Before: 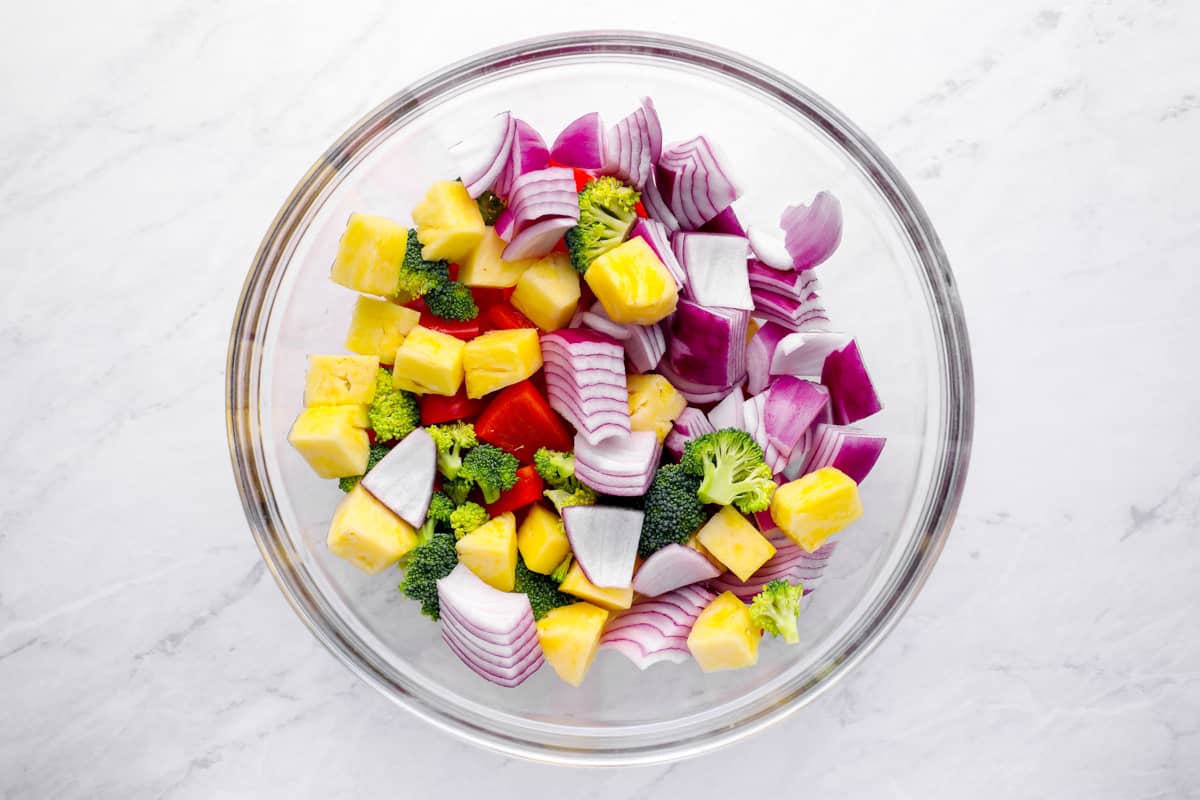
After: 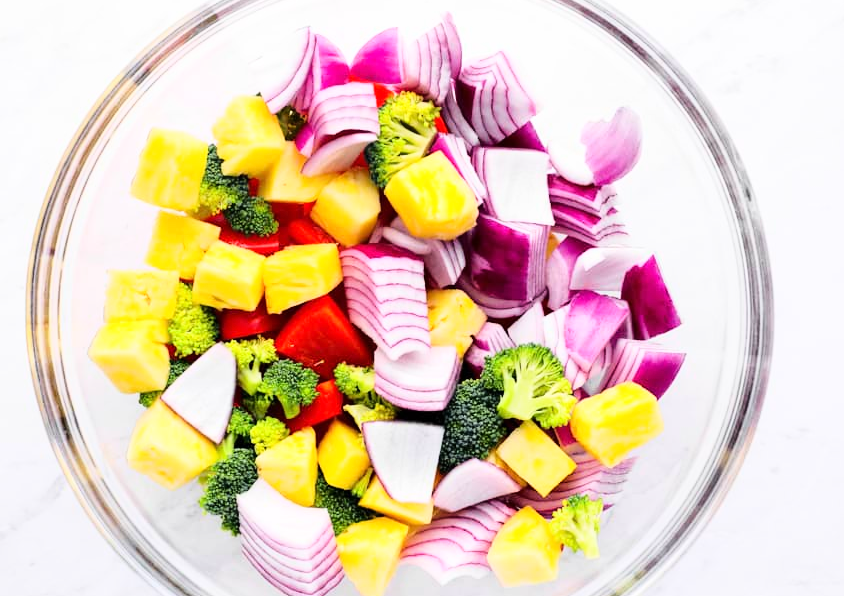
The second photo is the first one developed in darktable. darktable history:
crop and rotate: left 16.682%, top 10.767%, right 12.955%, bottom 14.658%
base curve: curves: ch0 [(0, 0) (0.028, 0.03) (0.121, 0.232) (0.46, 0.748) (0.859, 0.968) (1, 1)]
